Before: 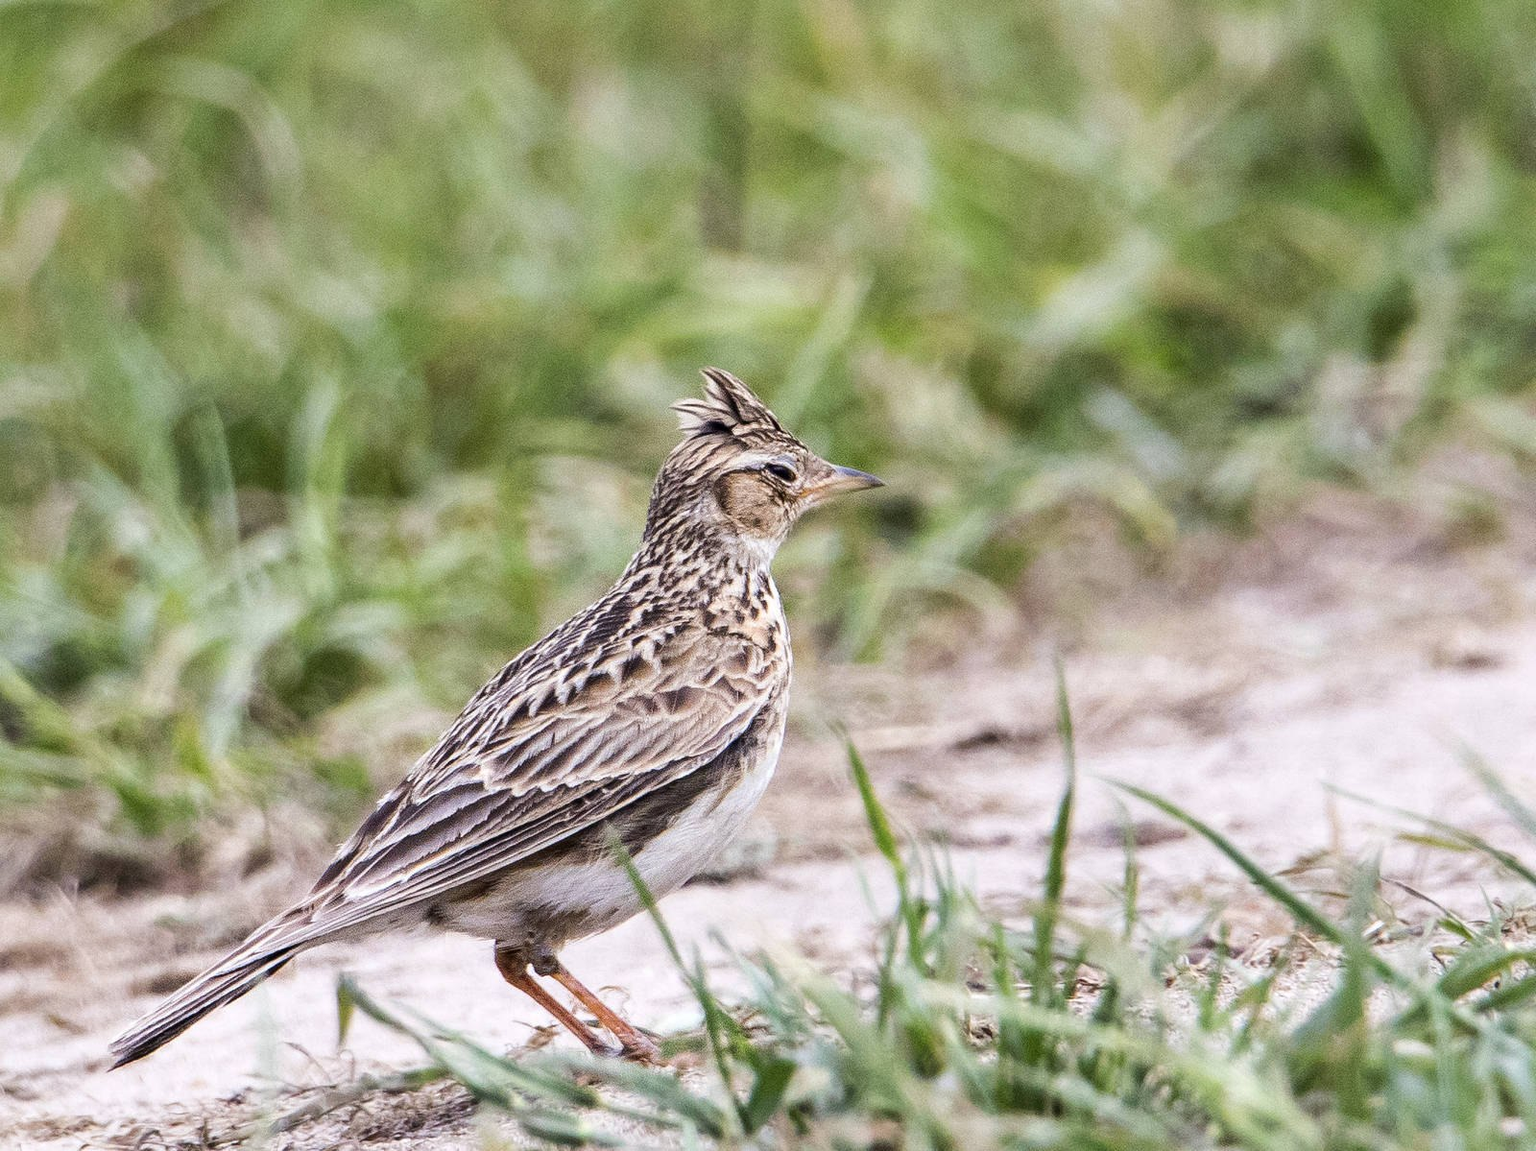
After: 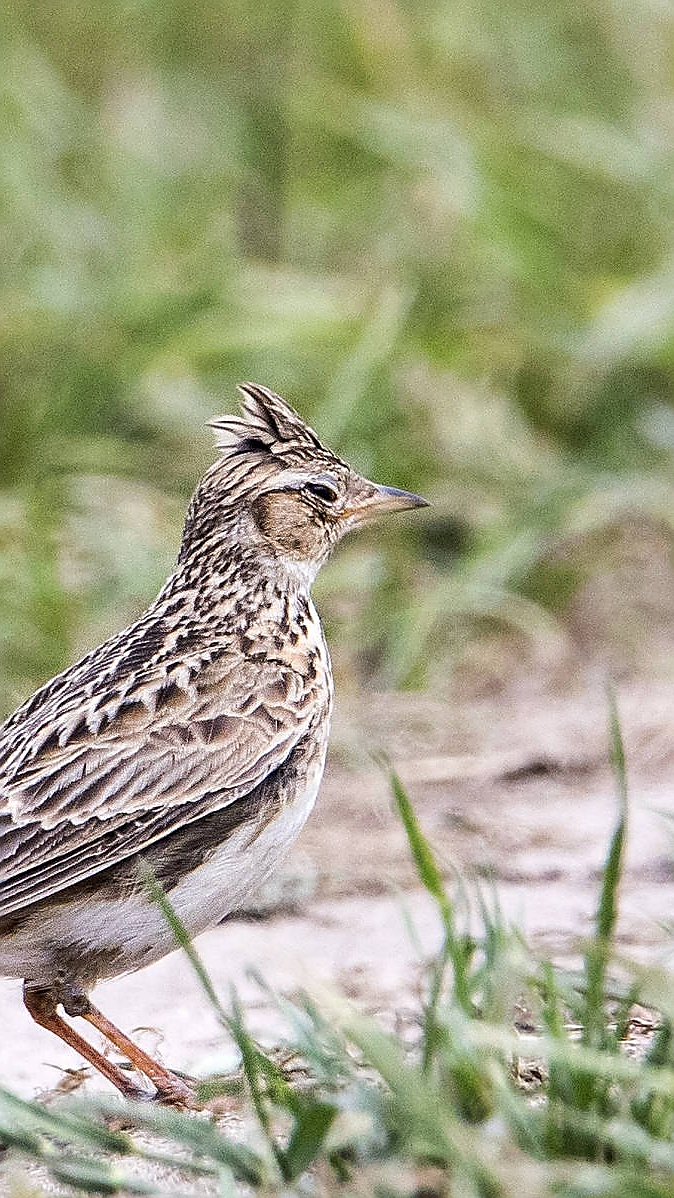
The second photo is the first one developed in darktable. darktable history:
crop: left 30.798%, right 27.049%
sharpen: radius 1.368, amount 1.251, threshold 0.773
